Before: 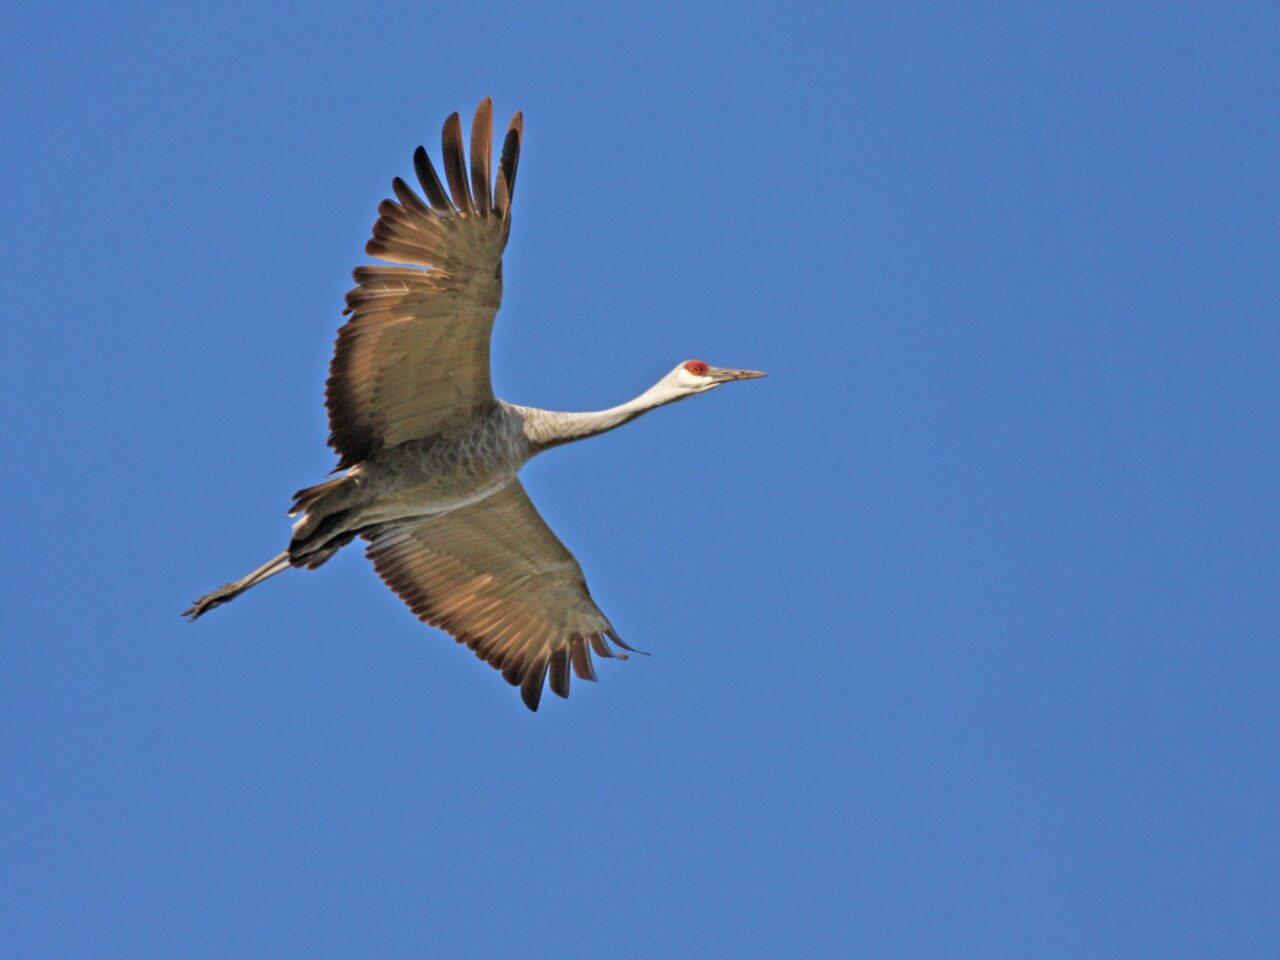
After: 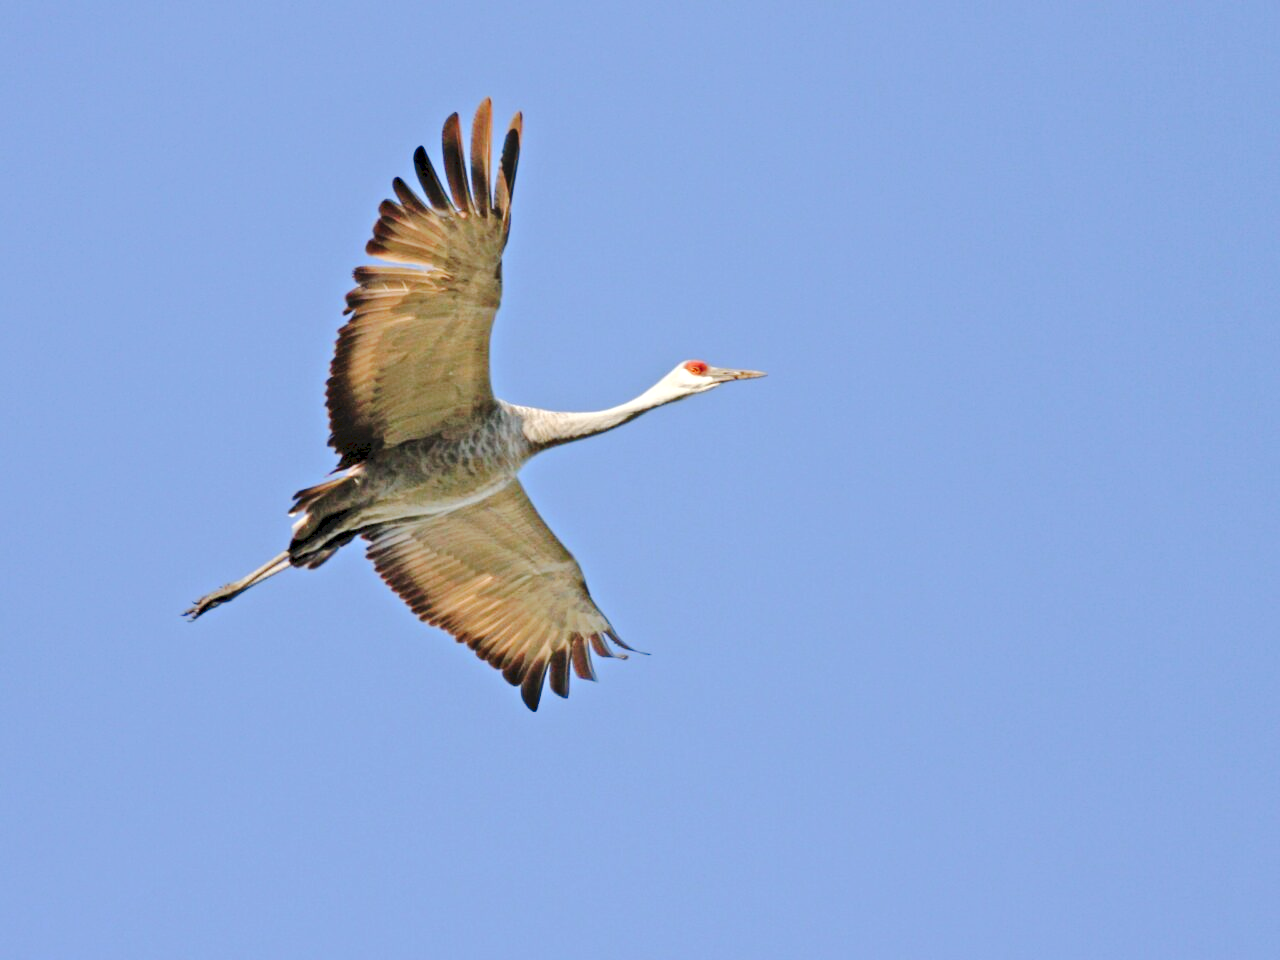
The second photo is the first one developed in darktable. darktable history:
exposure: black level correction 0.005, exposure 0.417 EV, compensate highlight preservation false
tone curve: curves: ch0 [(0, 0) (0.003, 0.076) (0.011, 0.081) (0.025, 0.084) (0.044, 0.092) (0.069, 0.1) (0.1, 0.117) (0.136, 0.144) (0.177, 0.186) (0.224, 0.237) (0.277, 0.306) (0.335, 0.39) (0.399, 0.494) (0.468, 0.574) (0.543, 0.666) (0.623, 0.722) (0.709, 0.79) (0.801, 0.855) (0.898, 0.926) (1, 1)], preserve colors none
